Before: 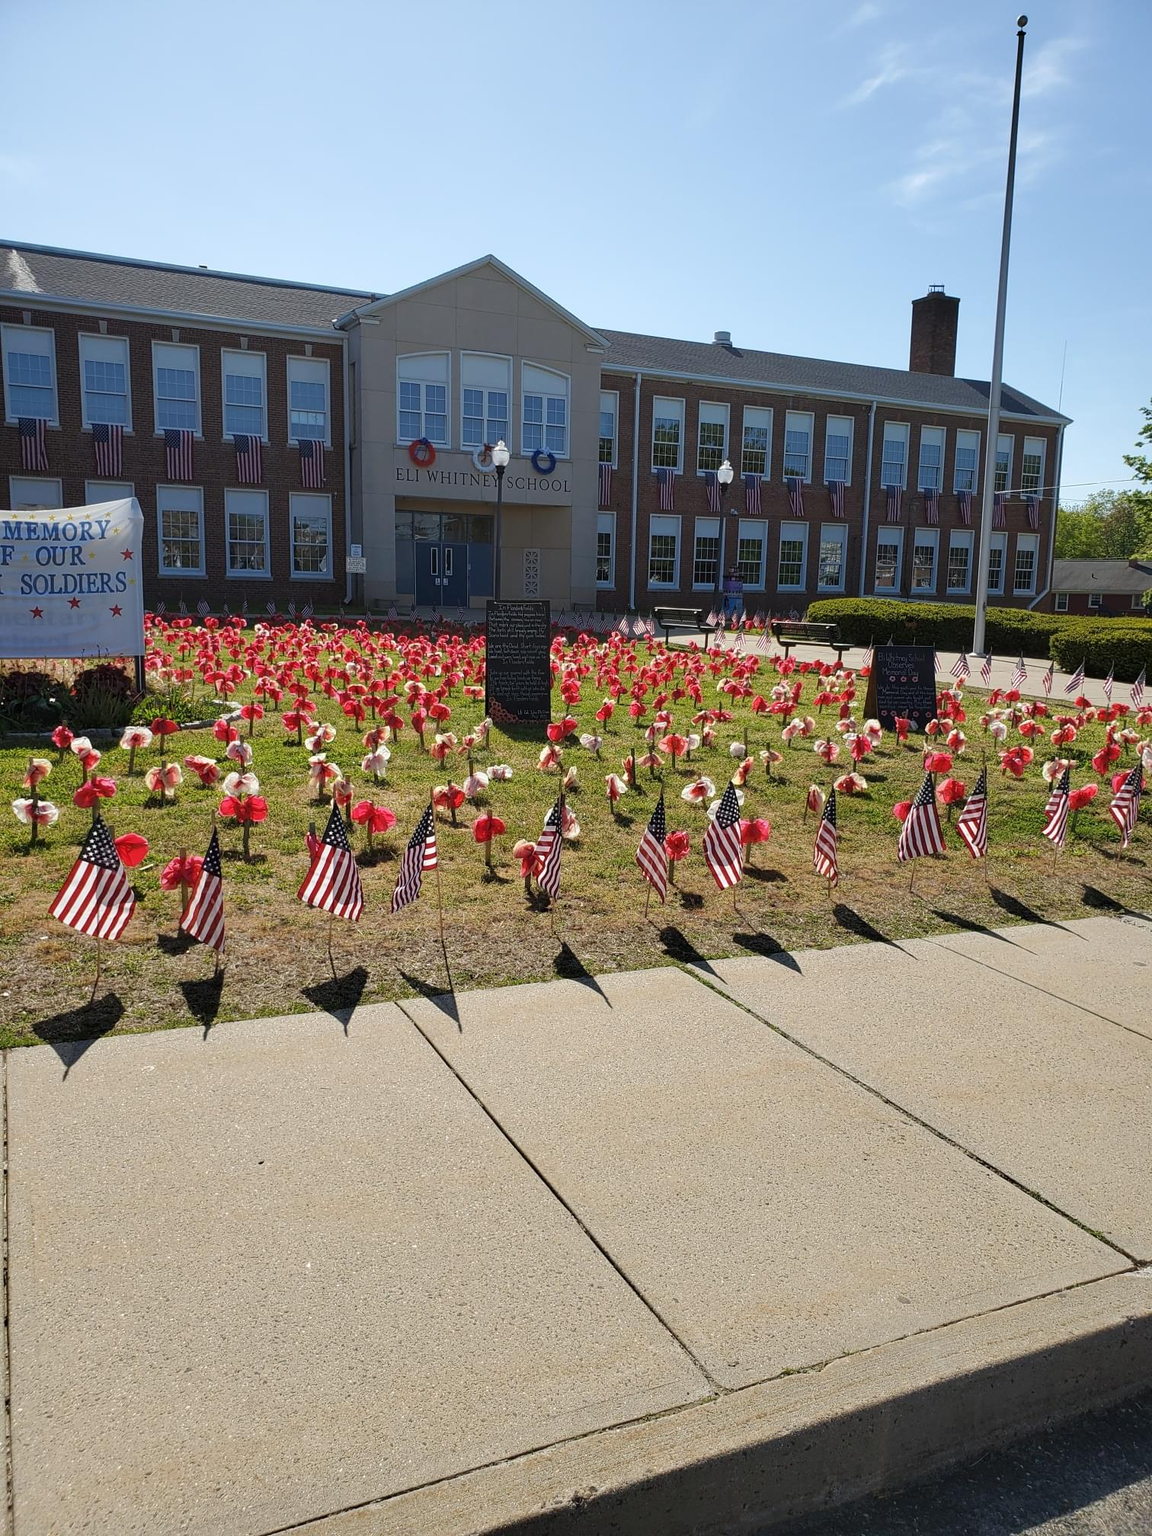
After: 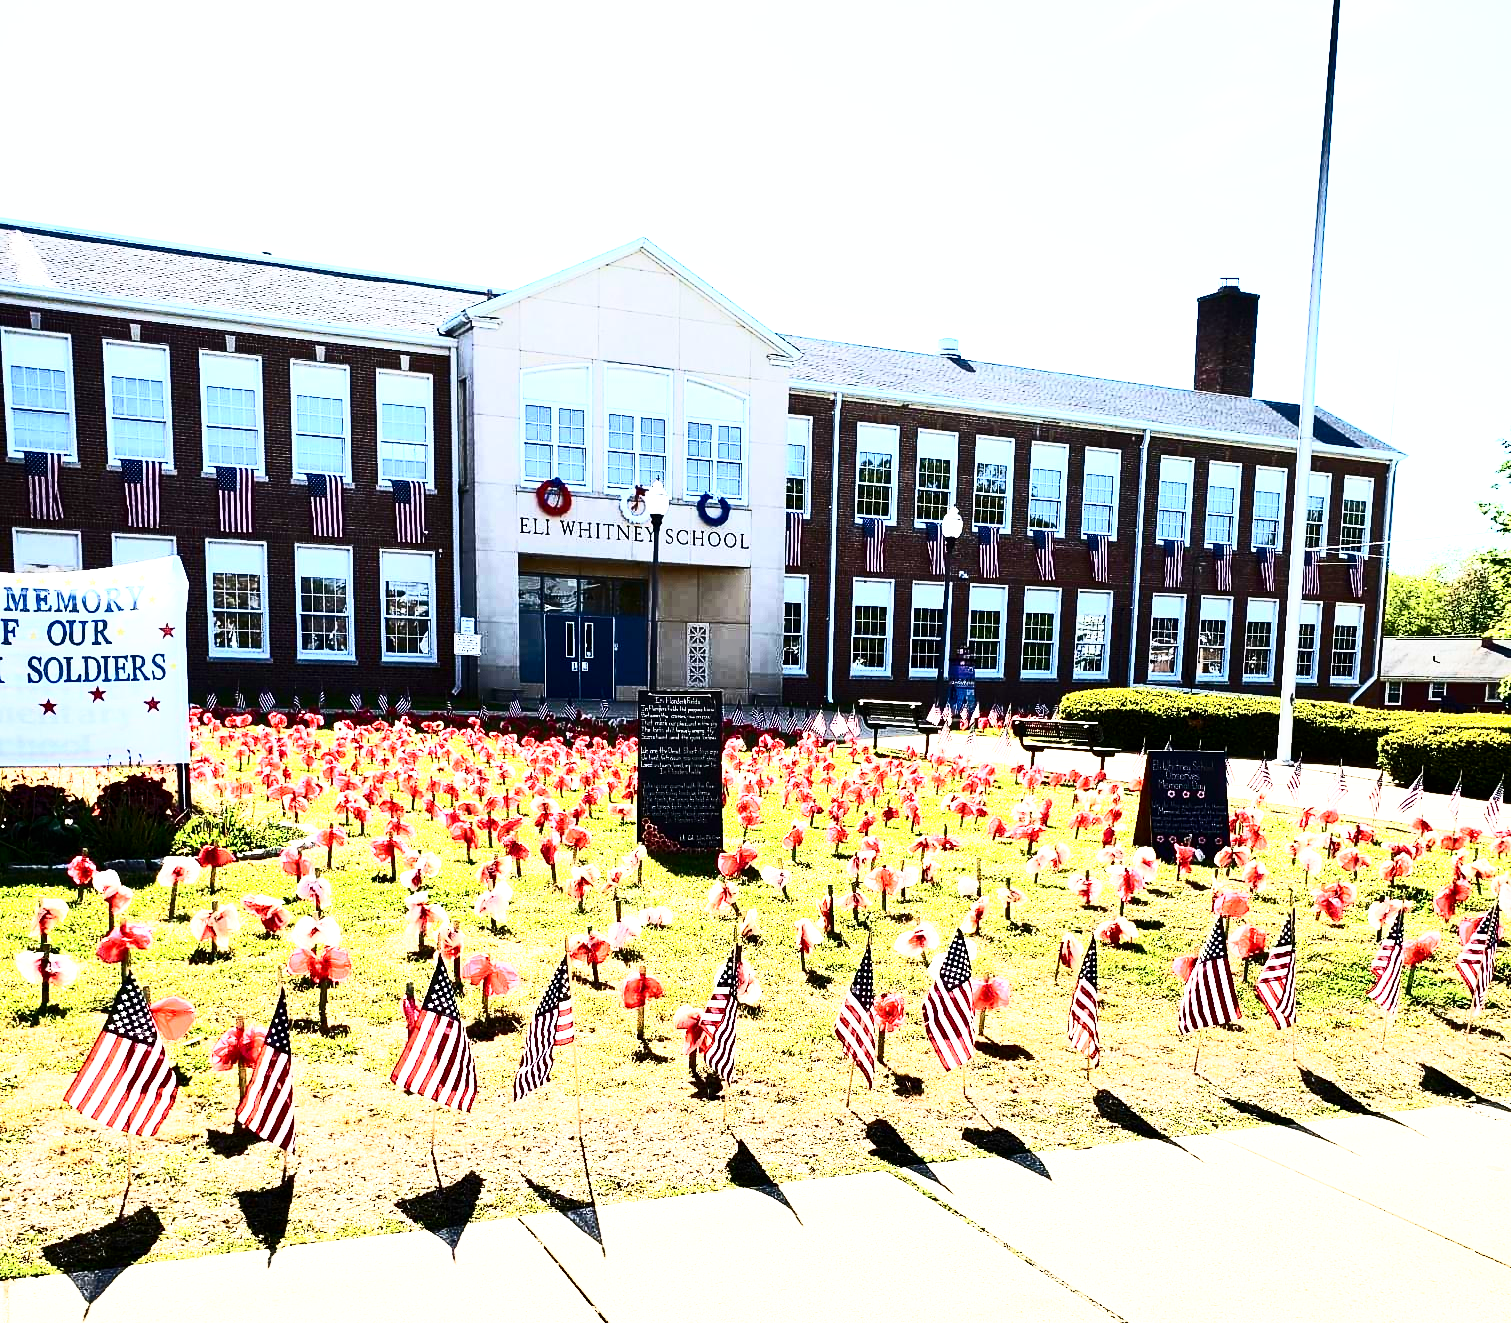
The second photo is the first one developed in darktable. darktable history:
crop and rotate: top 4.848%, bottom 29.503%
base curve: curves: ch0 [(0, 0) (0.007, 0.004) (0.027, 0.03) (0.046, 0.07) (0.207, 0.54) (0.442, 0.872) (0.673, 0.972) (1, 1)], preserve colors none
local contrast: mode bilateral grid, contrast 20, coarseness 50, detail 120%, midtone range 0.2
exposure: black level correction 0.001, exposure 0.5 EV, compensate exposure bias true, compensate highlight preservation false
contrast brightness saturation: contrast 0.93, brightness 0.2
tone equalizer: on, module defaults
